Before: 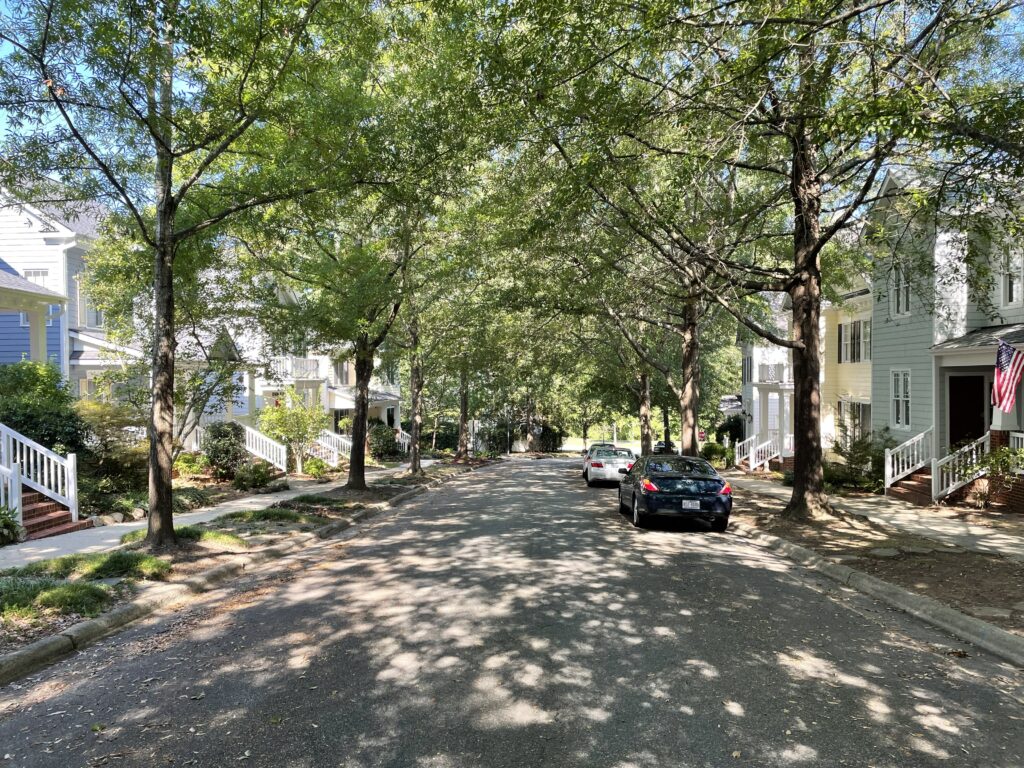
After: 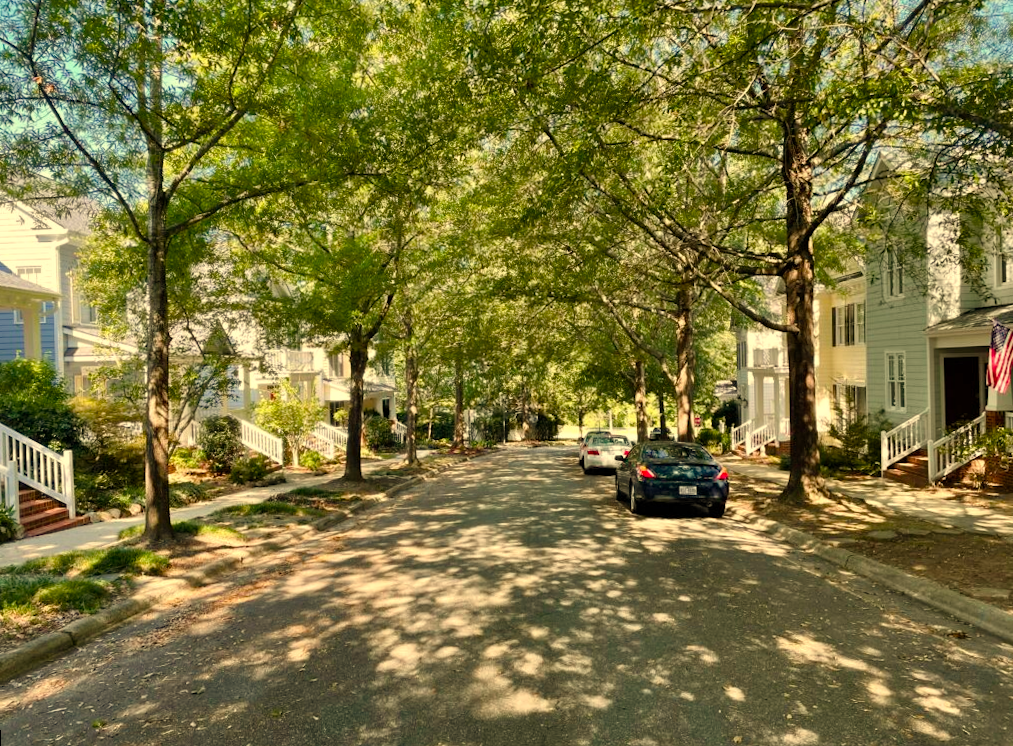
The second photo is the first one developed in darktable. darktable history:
rotate and perspective: rotation -1°, crop left 0.011, crop right 0.989, crop top 0.025, crop bottom 0.975
white balance: red 1.08, blue 0.791
color balance rgb: perceptual saturation grading › global saturation 20%, perceptual saturation grading › highlights -25%, perceptual saturation grading › shadows 25%
